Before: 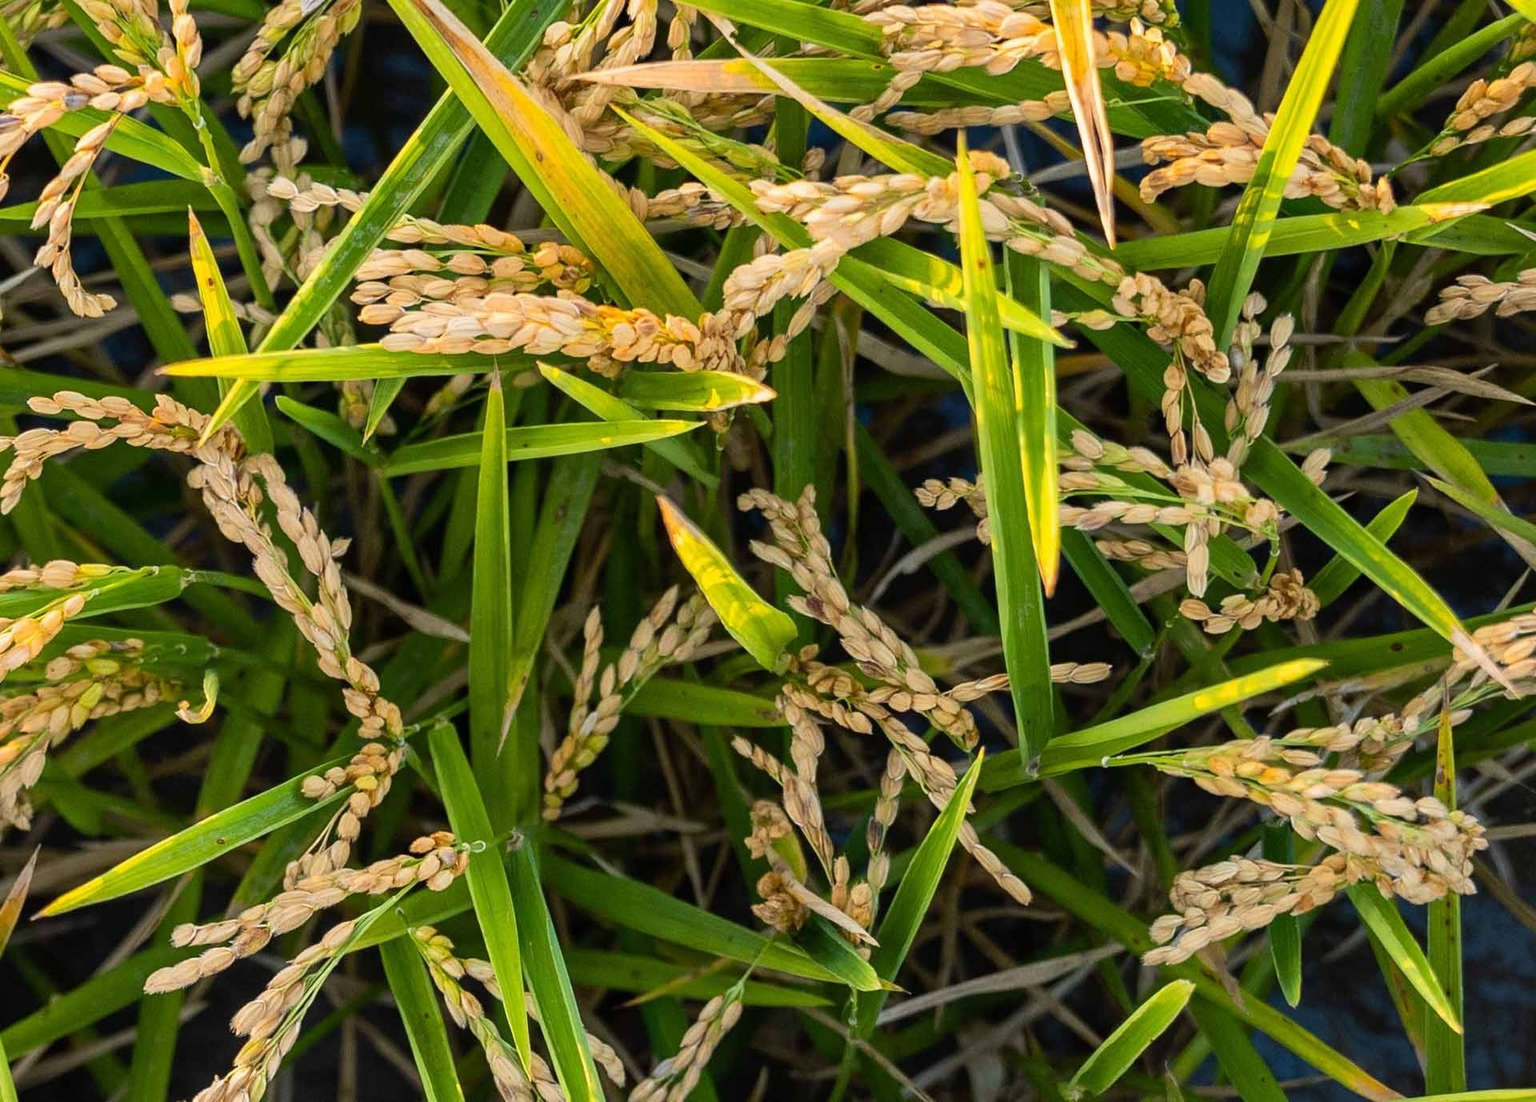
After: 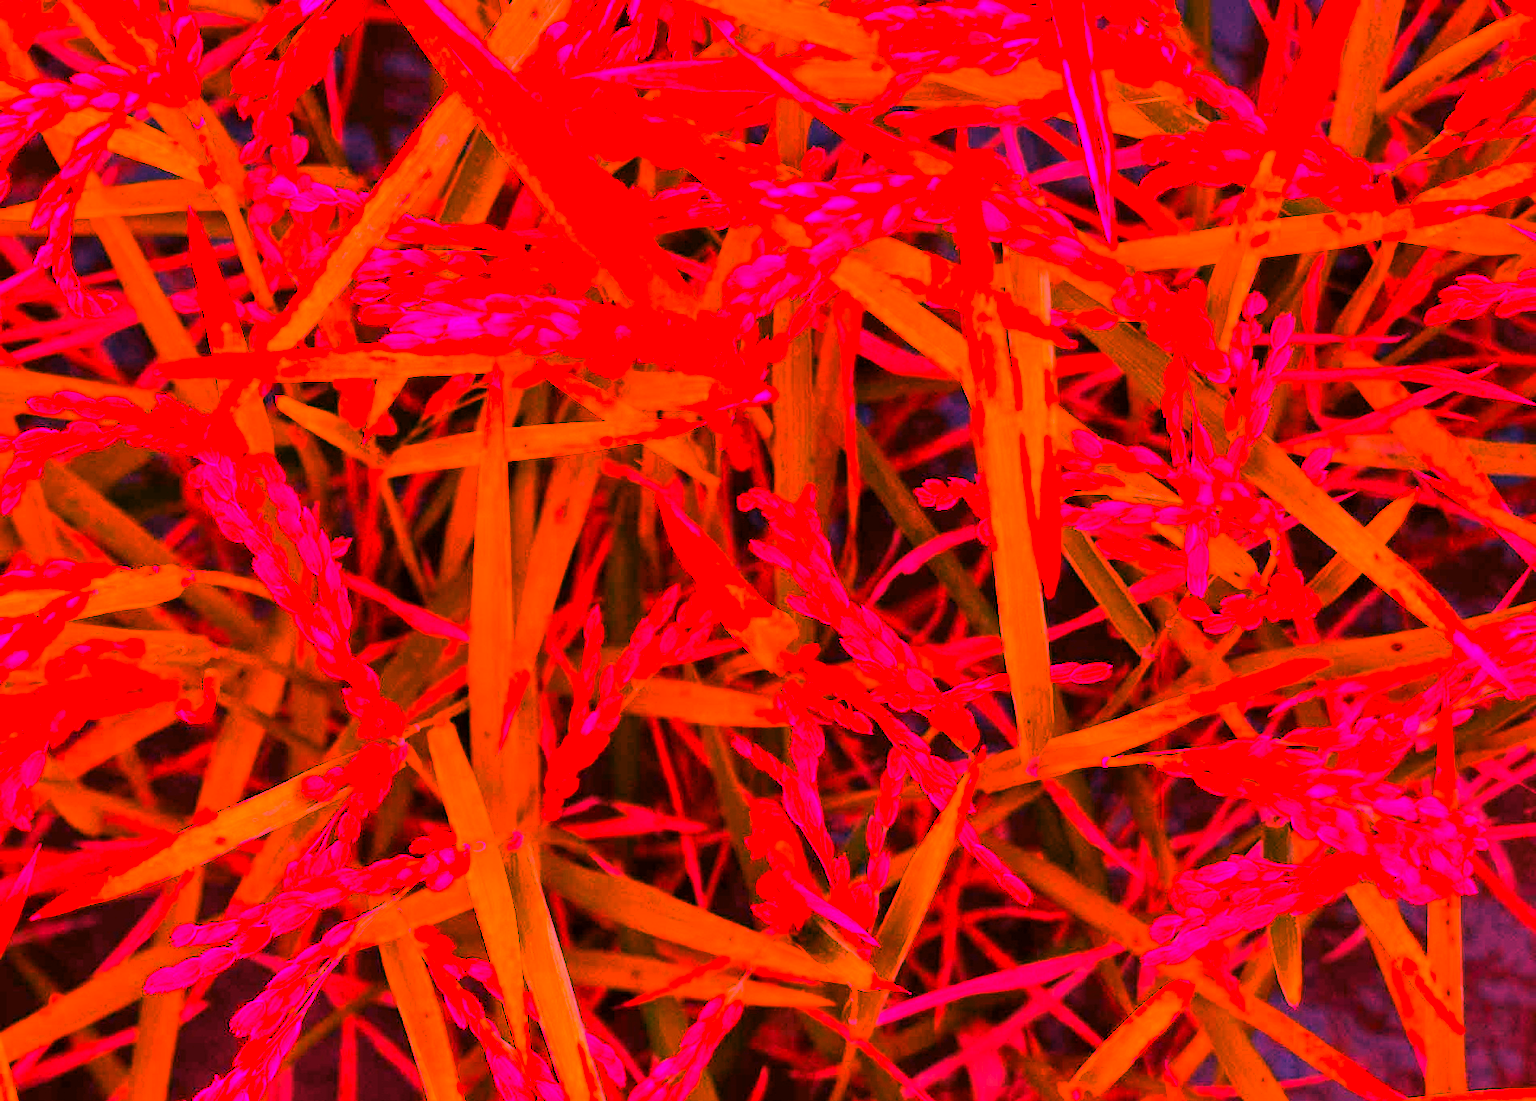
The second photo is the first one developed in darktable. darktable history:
color correction: highlights a* 17.94, highlights b* 35.39, shadows a* 1.48, shadows b* 6.42, saturation 1.01
white balance: red 4.26, blue 1.802
